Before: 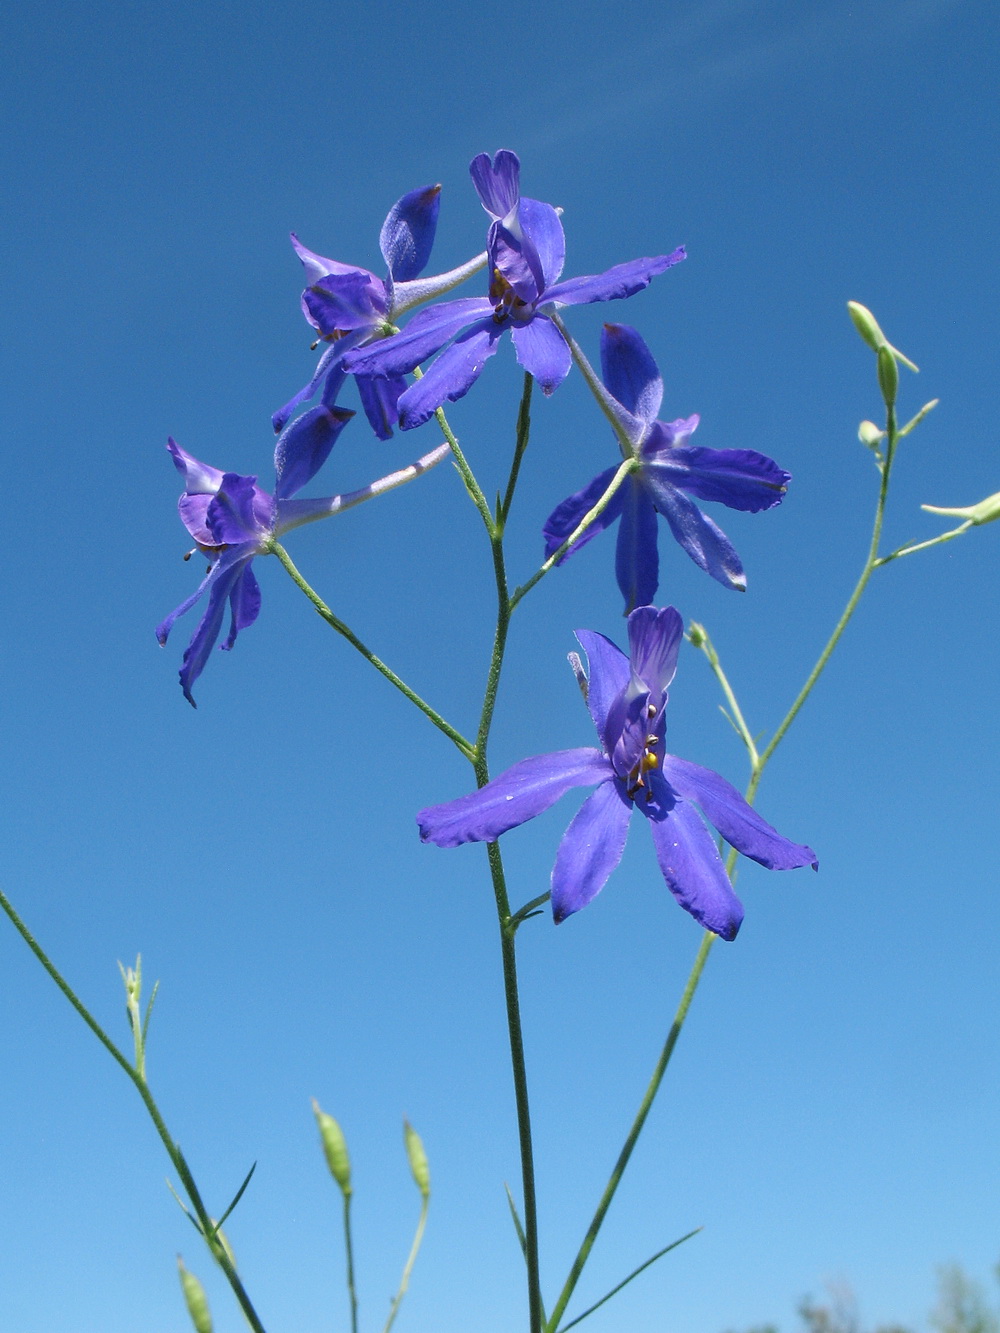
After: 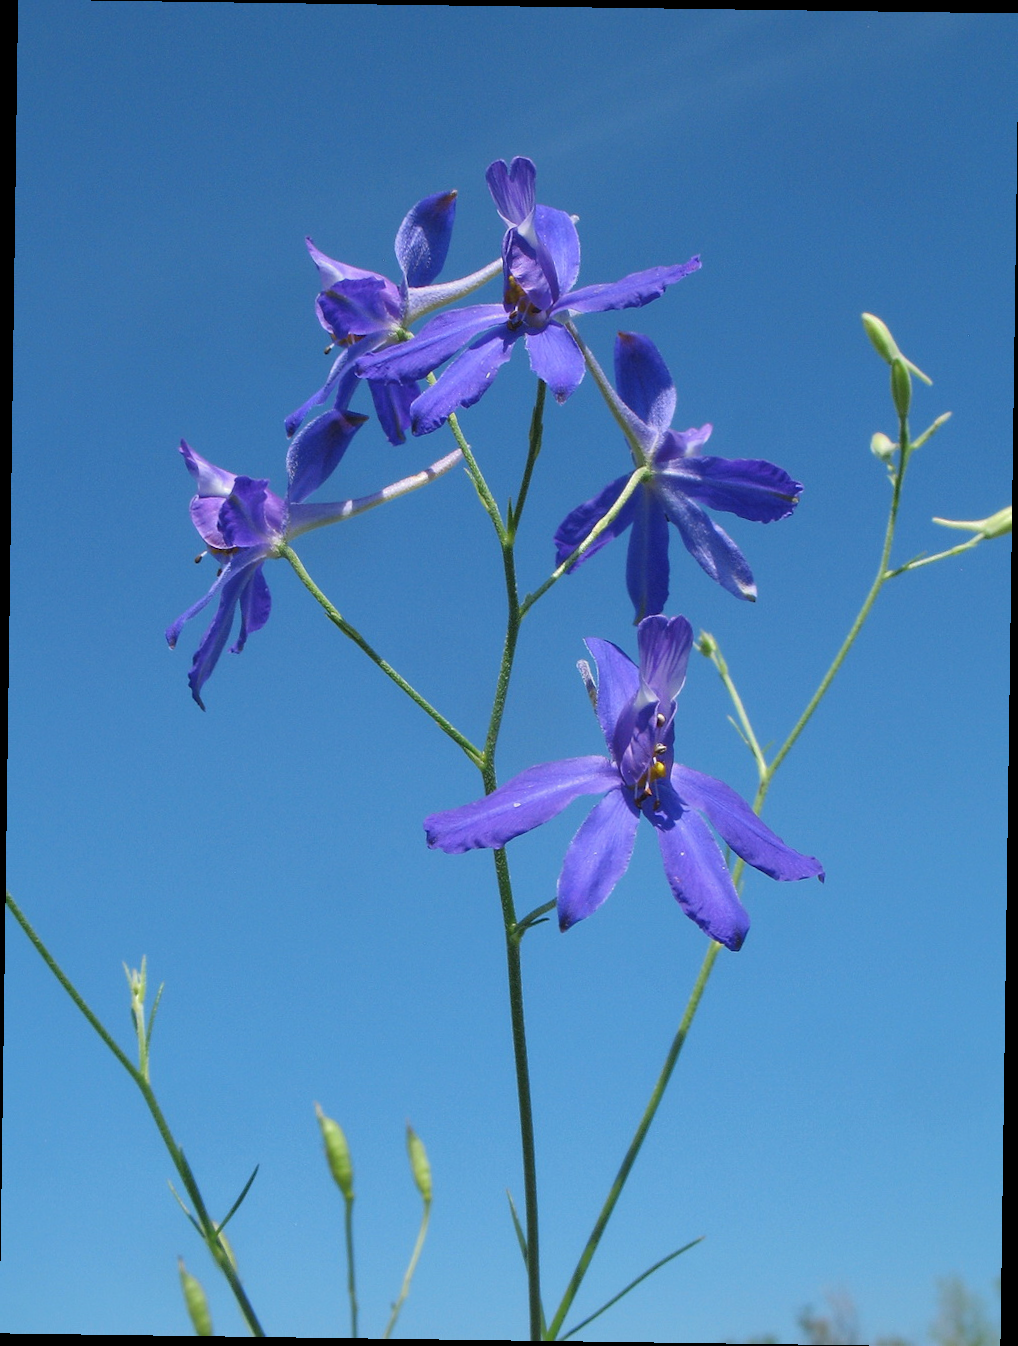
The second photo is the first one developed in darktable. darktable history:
shadows and highlights: shadows 40, highlights -60
rotate and perspective: rotation 0.8°, automatic cropping off
